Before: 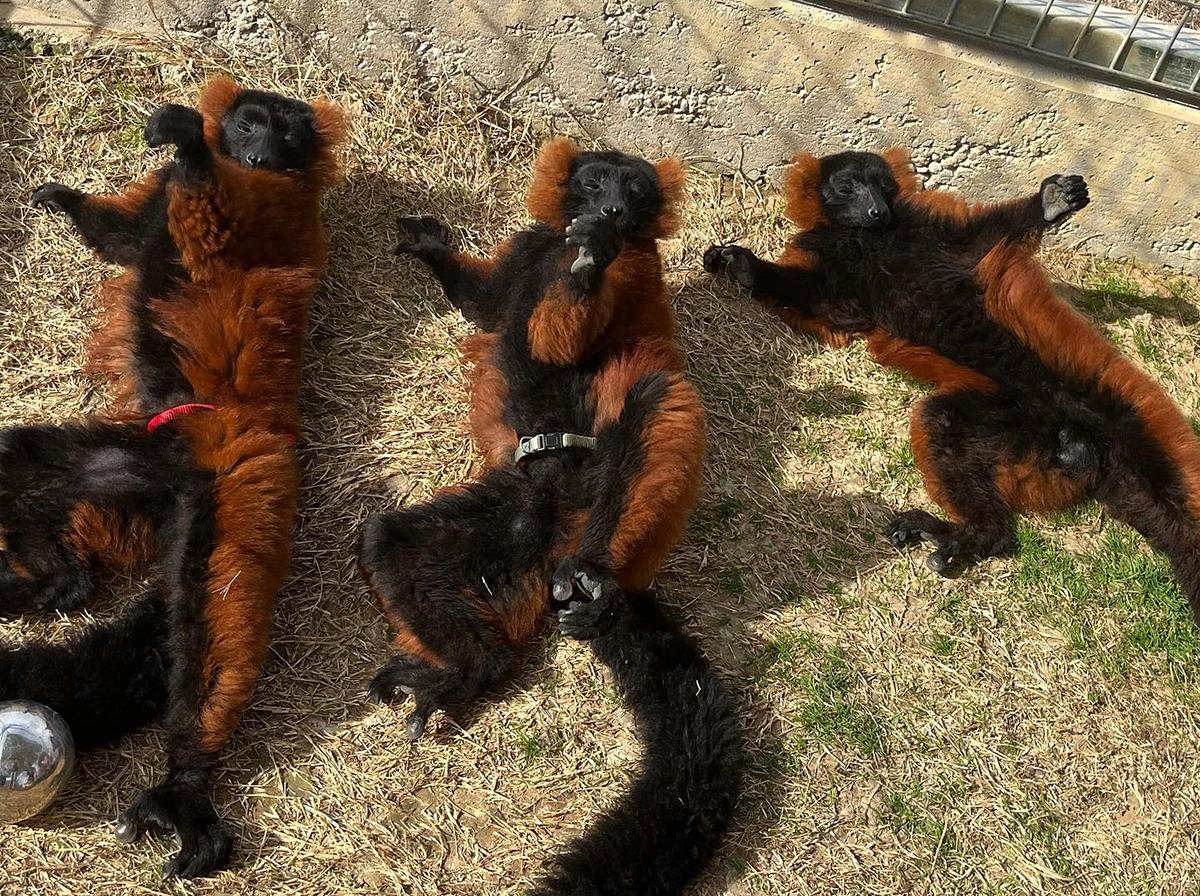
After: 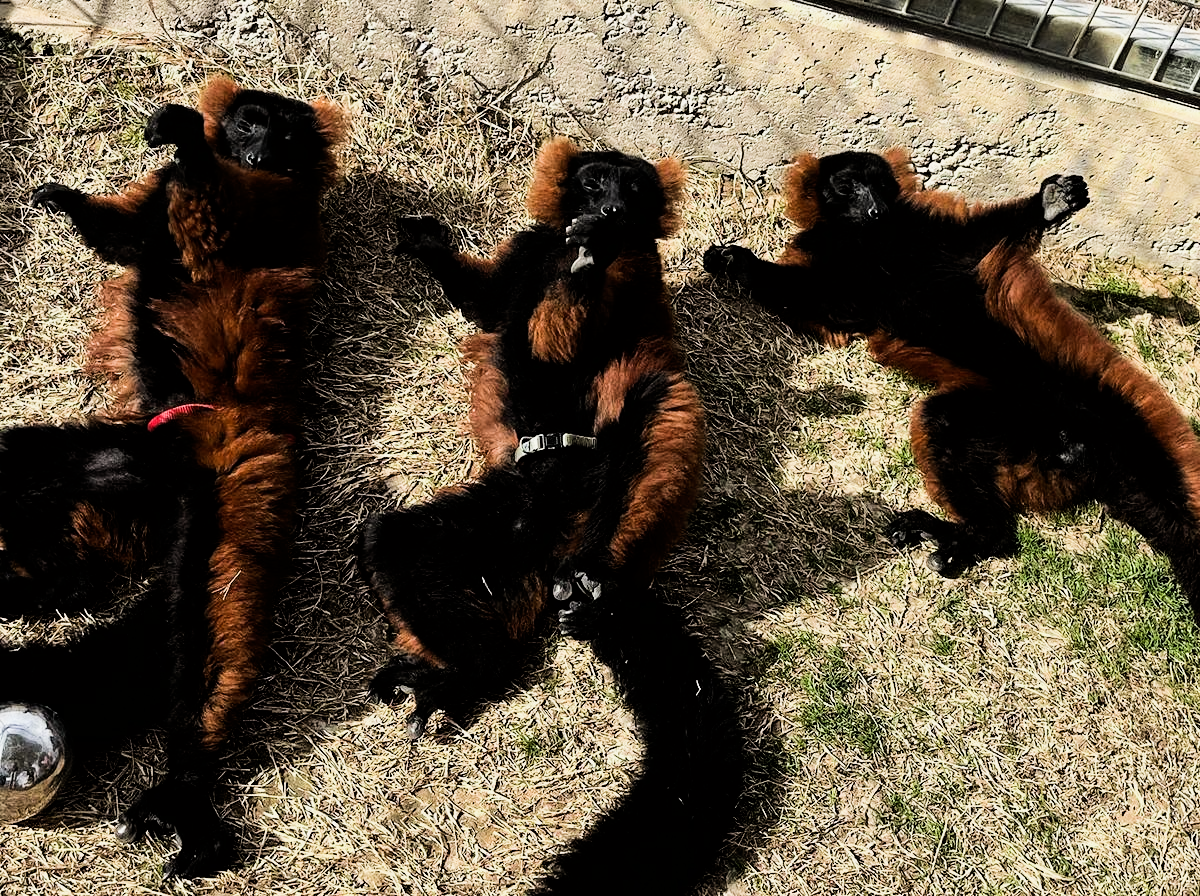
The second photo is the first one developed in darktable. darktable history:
filmic rgb: black relative exposure -5 EV, hardness 2.88, contrast 1.3, highlights saturation mix -30%
tone equalizer: -8 EV -0.75 EV, -7 EV -0.7 EV, -6 EV -0.6 EV, -5 EV -0.4 EV, -3 EV 0.4 EV, -2 EV 0.6 EV, -1 EV 0.7 EV, +0 EV 0.75 EV, edges refinement/feathering 500, mask exposure compensation -1.57 EV, preserve details no
